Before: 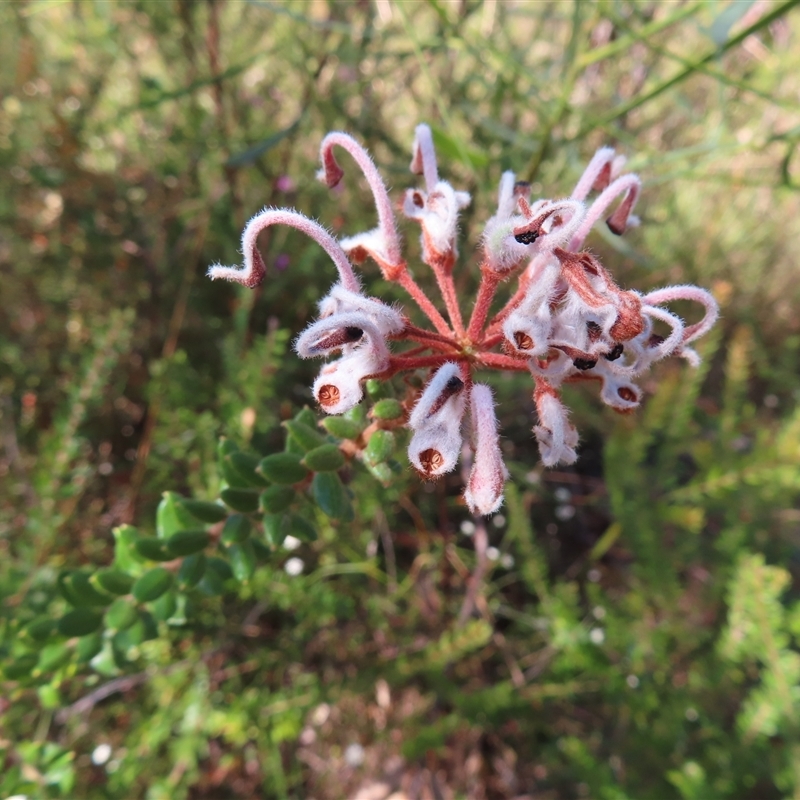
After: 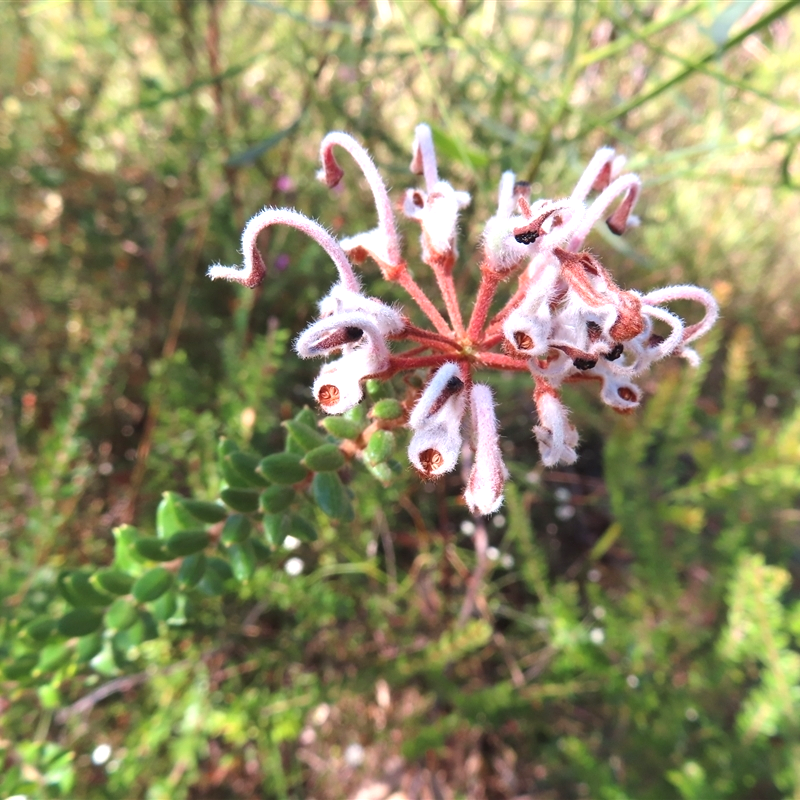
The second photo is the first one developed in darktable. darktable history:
exposure: exposure 0.659 EV, compensate exposure bias true, compensate highlight preservation false
